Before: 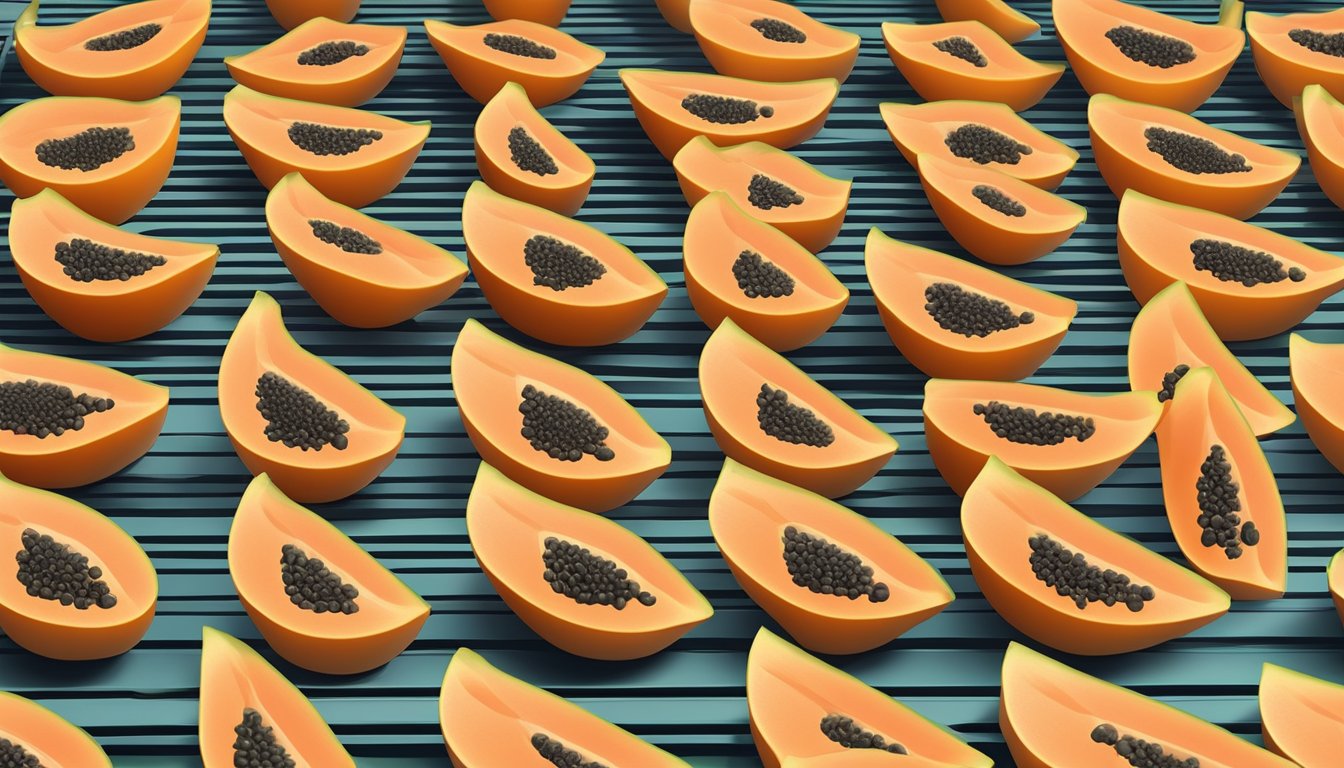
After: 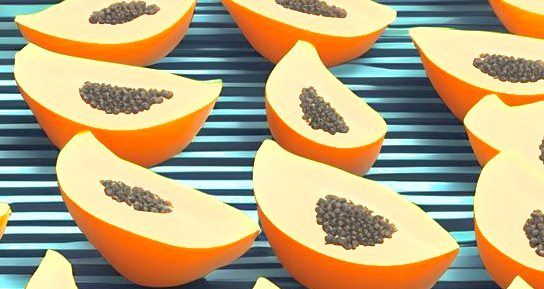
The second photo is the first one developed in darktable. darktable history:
exposure: black level correction 0, exposure 1.001 EV, compensate exposure bias true, compensate highlight preservation false
crop: left 15.569%, top 5.424%, right 43.904%, bottom 56.921%
shadows and highlights: on, module defaults
tone equalizer: -8 EV -0.722 EV, -7 EV -0.666 EV, -6 EV -0.633 EV, -5 EV -0.419 EV, -3 EV 0.375 EV, -2 EV 0.6 EV, -1 EV 0.692 EV, +0 EV 0.745 EV
